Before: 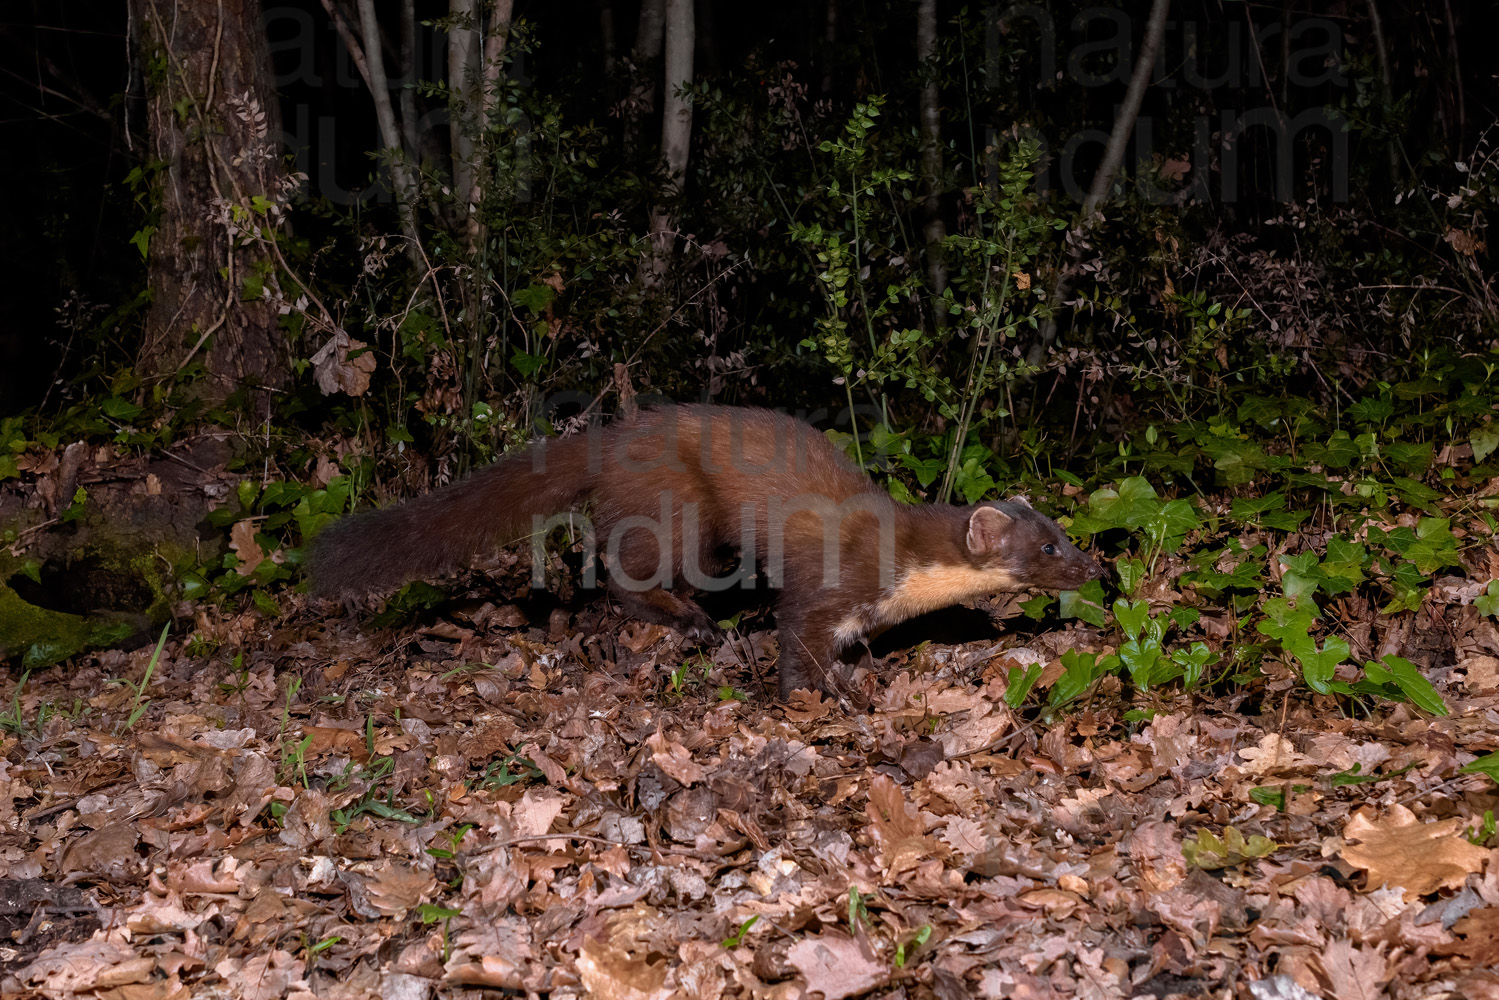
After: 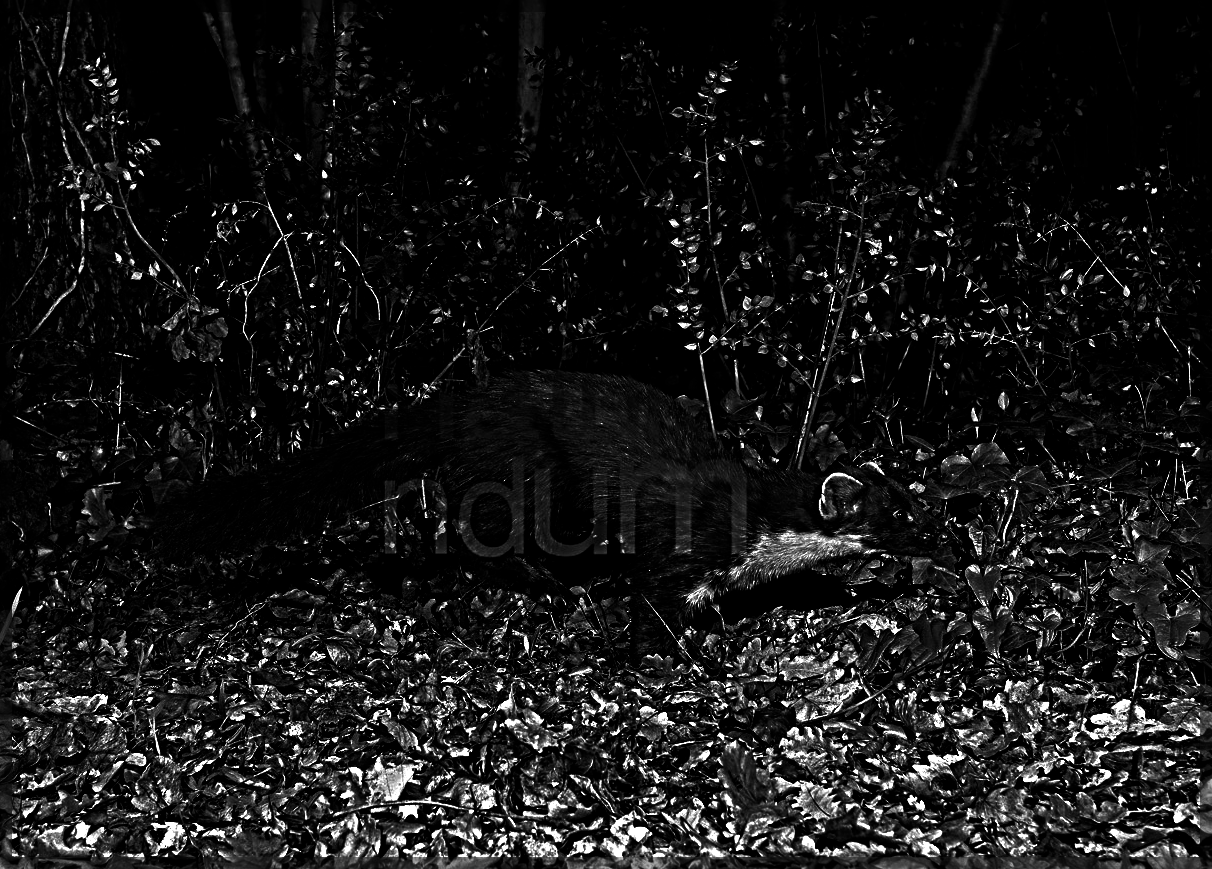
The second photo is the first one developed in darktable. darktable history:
contrast brightness saturation: contrast 0.02, brightness -1, saturation -1
sharpen: radius 6.3, amount 1.8, threshold 0
crop: left 9.929%, top 3.475%, right 9.188%, bottom 9.529%
white balance: red 0.982, blue 1.018
velvia: strength 67.07%, mid-tones bias 0.972
vignetting: fall-off start 116.67%, fall-off radius 59.26%, brightness -0.31, saturation -0.056
